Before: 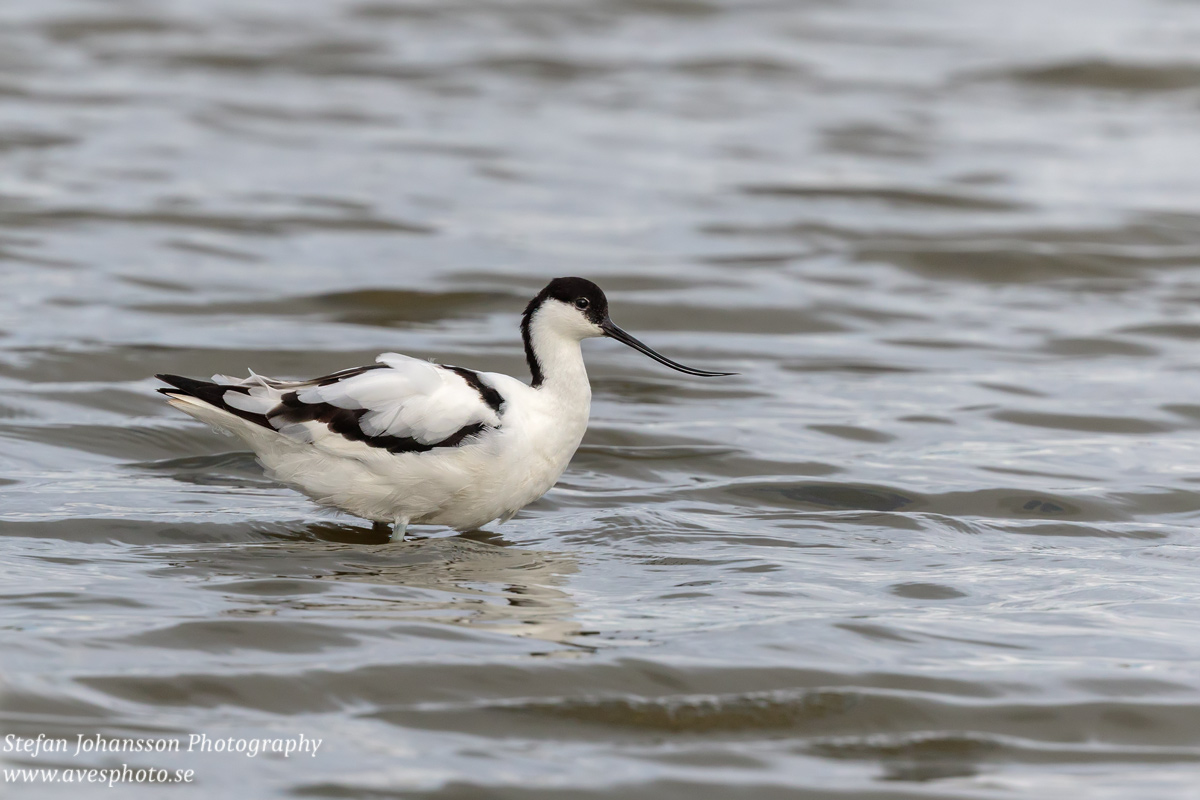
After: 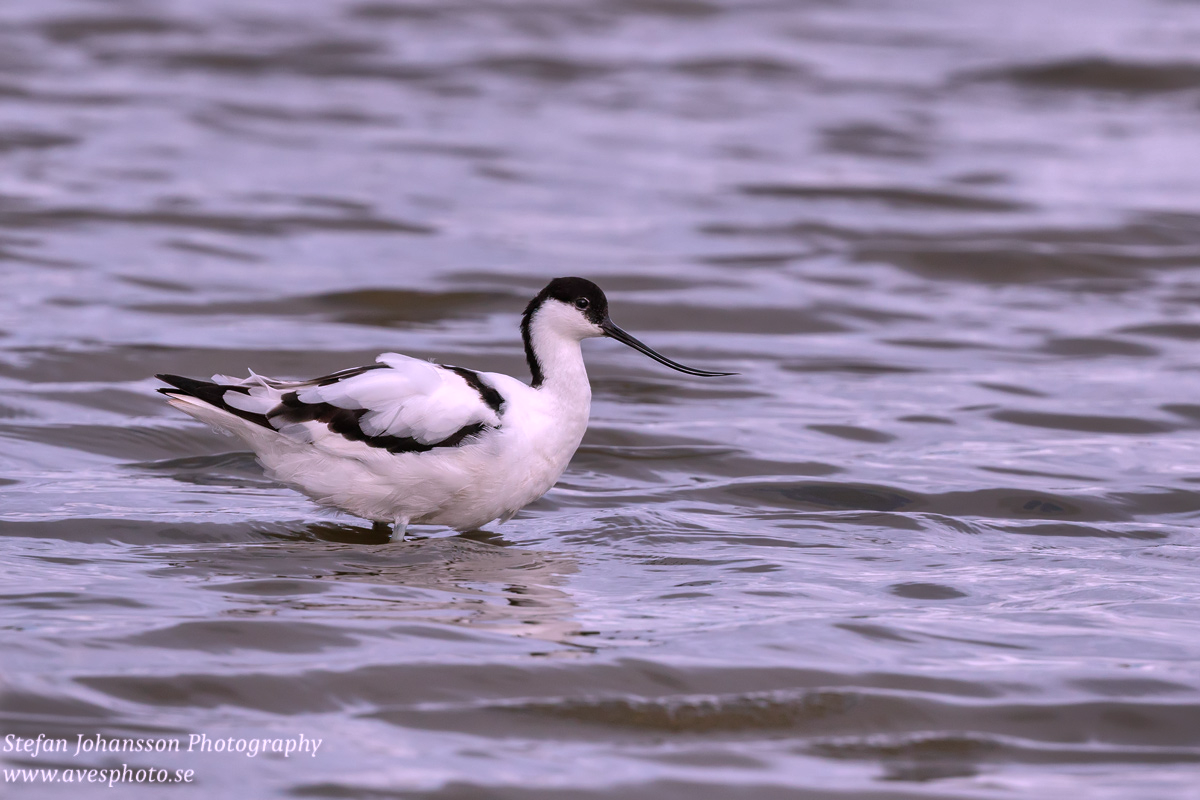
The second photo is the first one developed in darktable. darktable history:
shadows and highlights: radius 105.98, shadows 40.9, highlights -72.18, low approximation 0.01, soften with gaussian
color correction: highlights a* 15.8, highlights b* -20.63
